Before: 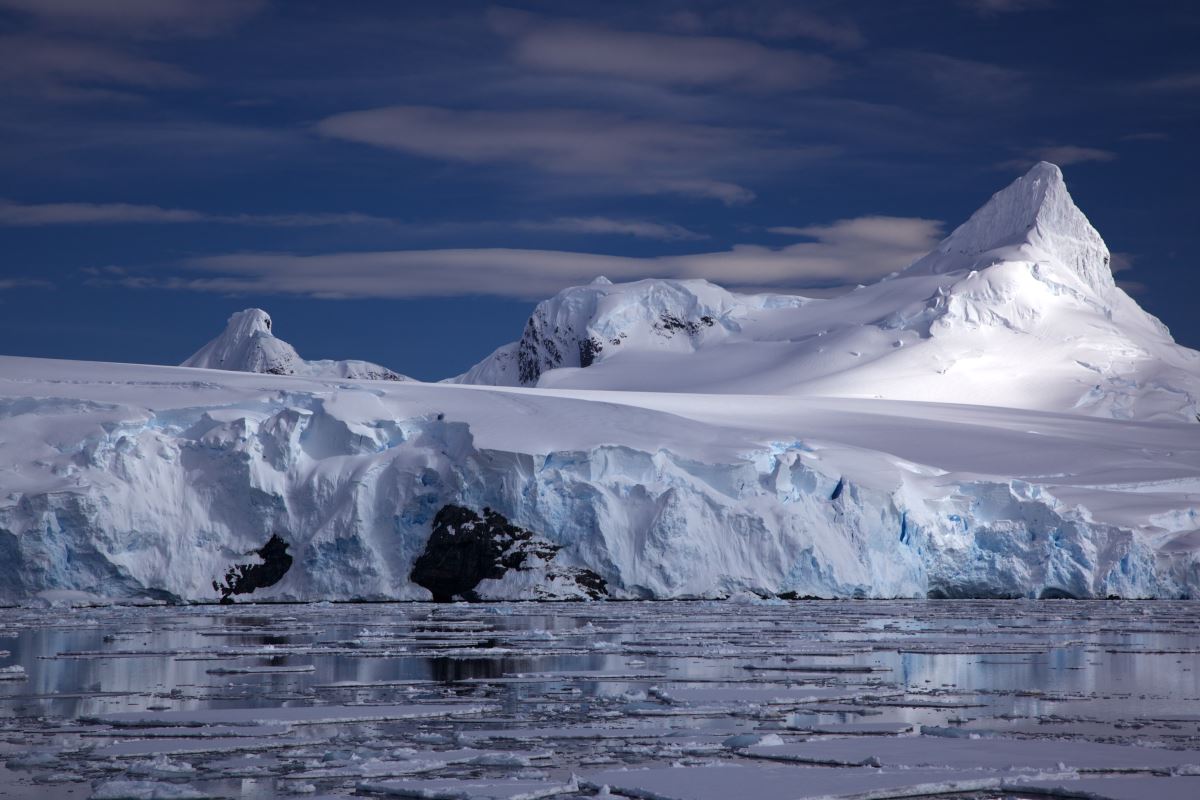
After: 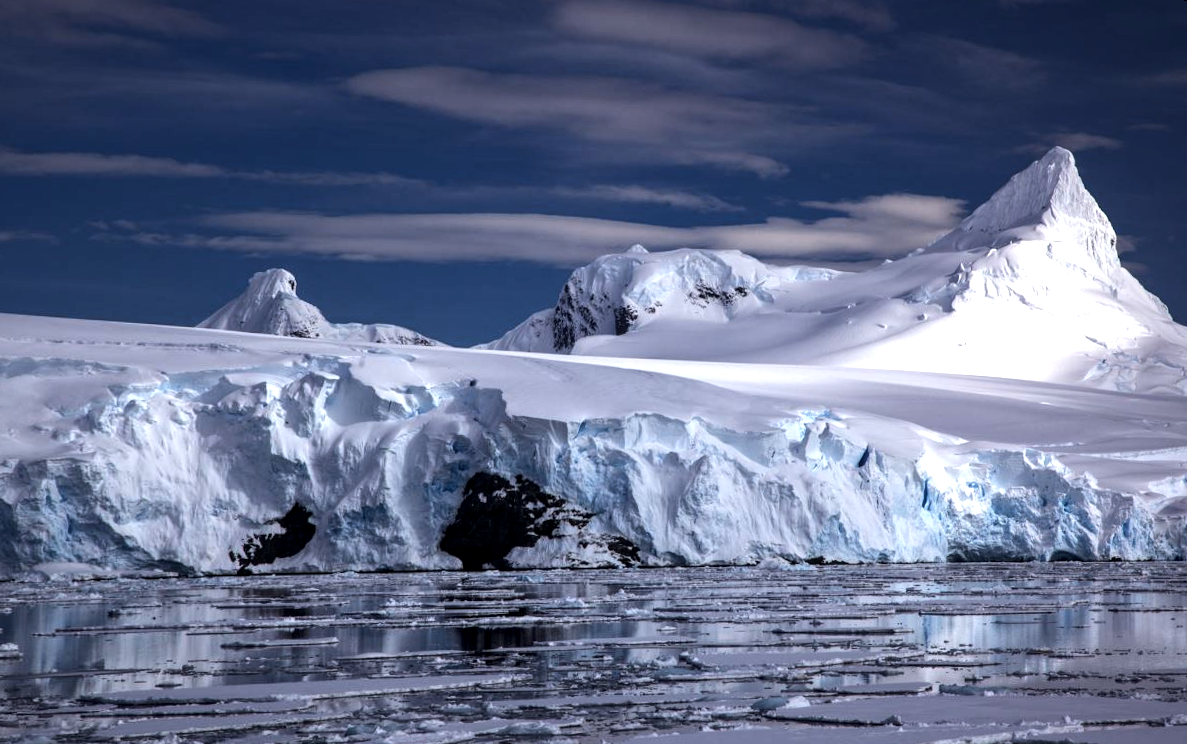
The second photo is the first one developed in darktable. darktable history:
rotate and perspective: rotation 0.679°, lens shift (horizontal) 0.136, crop left 0.009, crop right 0.991, crop top 0.078, crop bottom 0.95
tone equalizer: -8 EV -0.75 EV, -7 EV -0.7 EV, -6 EV -0.6 EV, -5 EV -0.4 EV, -3 EV 0.4 EV, -2 EV 0.6 EV, -1 EV 0.7 EV, +0 EV 0.75 EV, edges refinement/feathering 500, mask exposure compensation -1.57 EV, preserve details no
local contrast: on, module defaults
